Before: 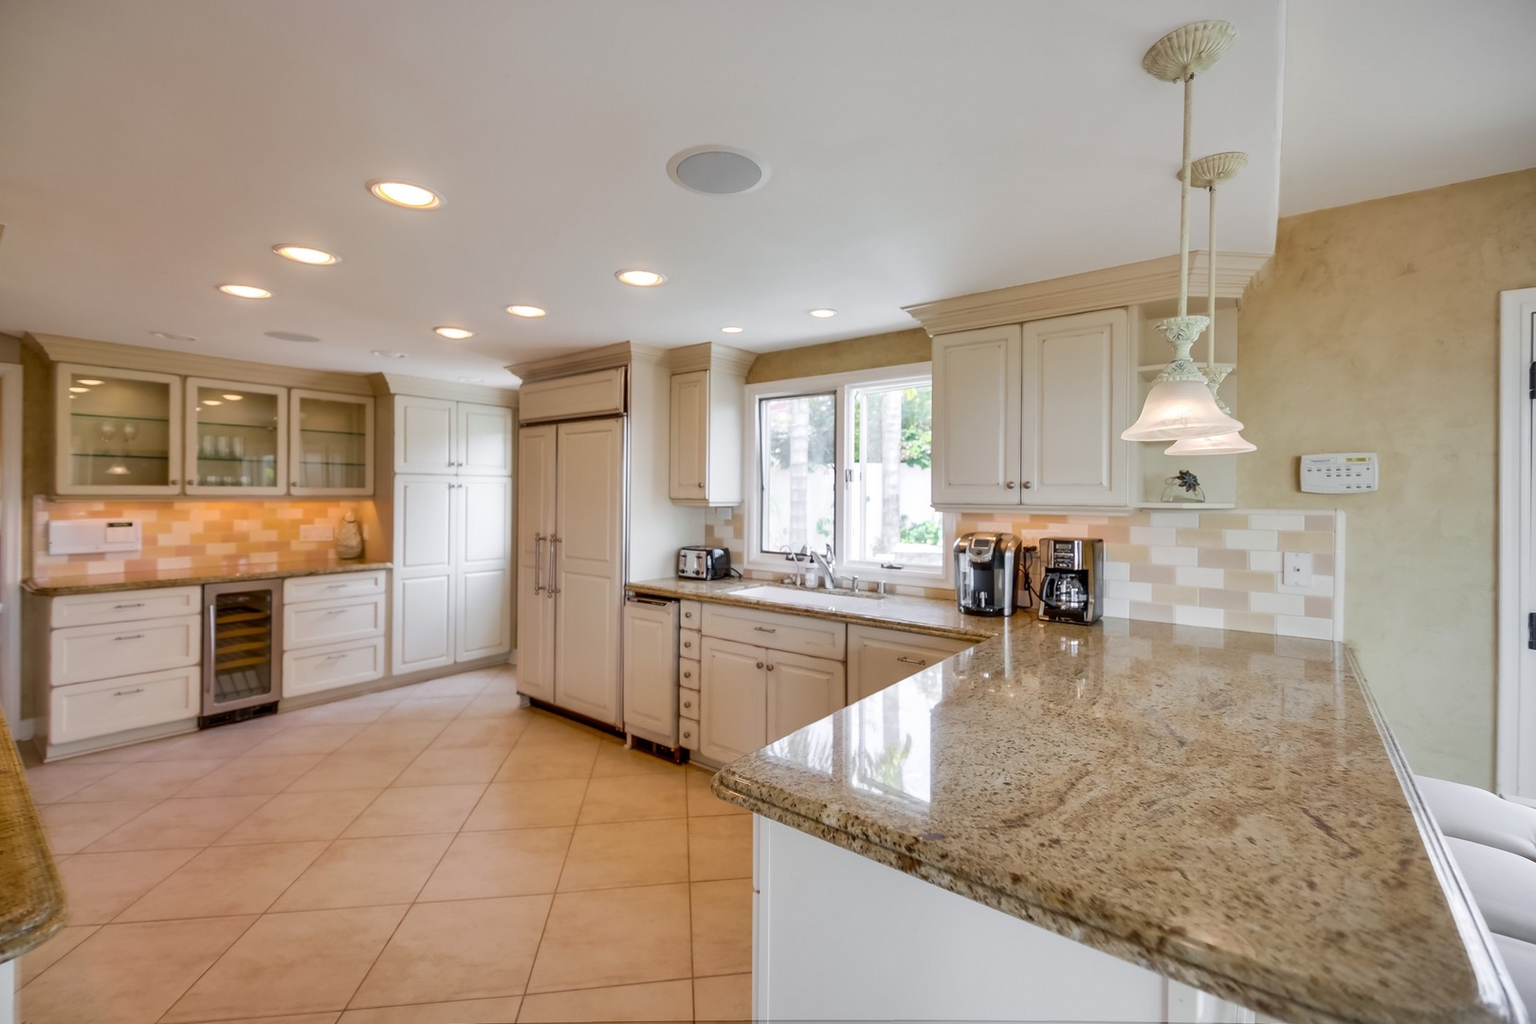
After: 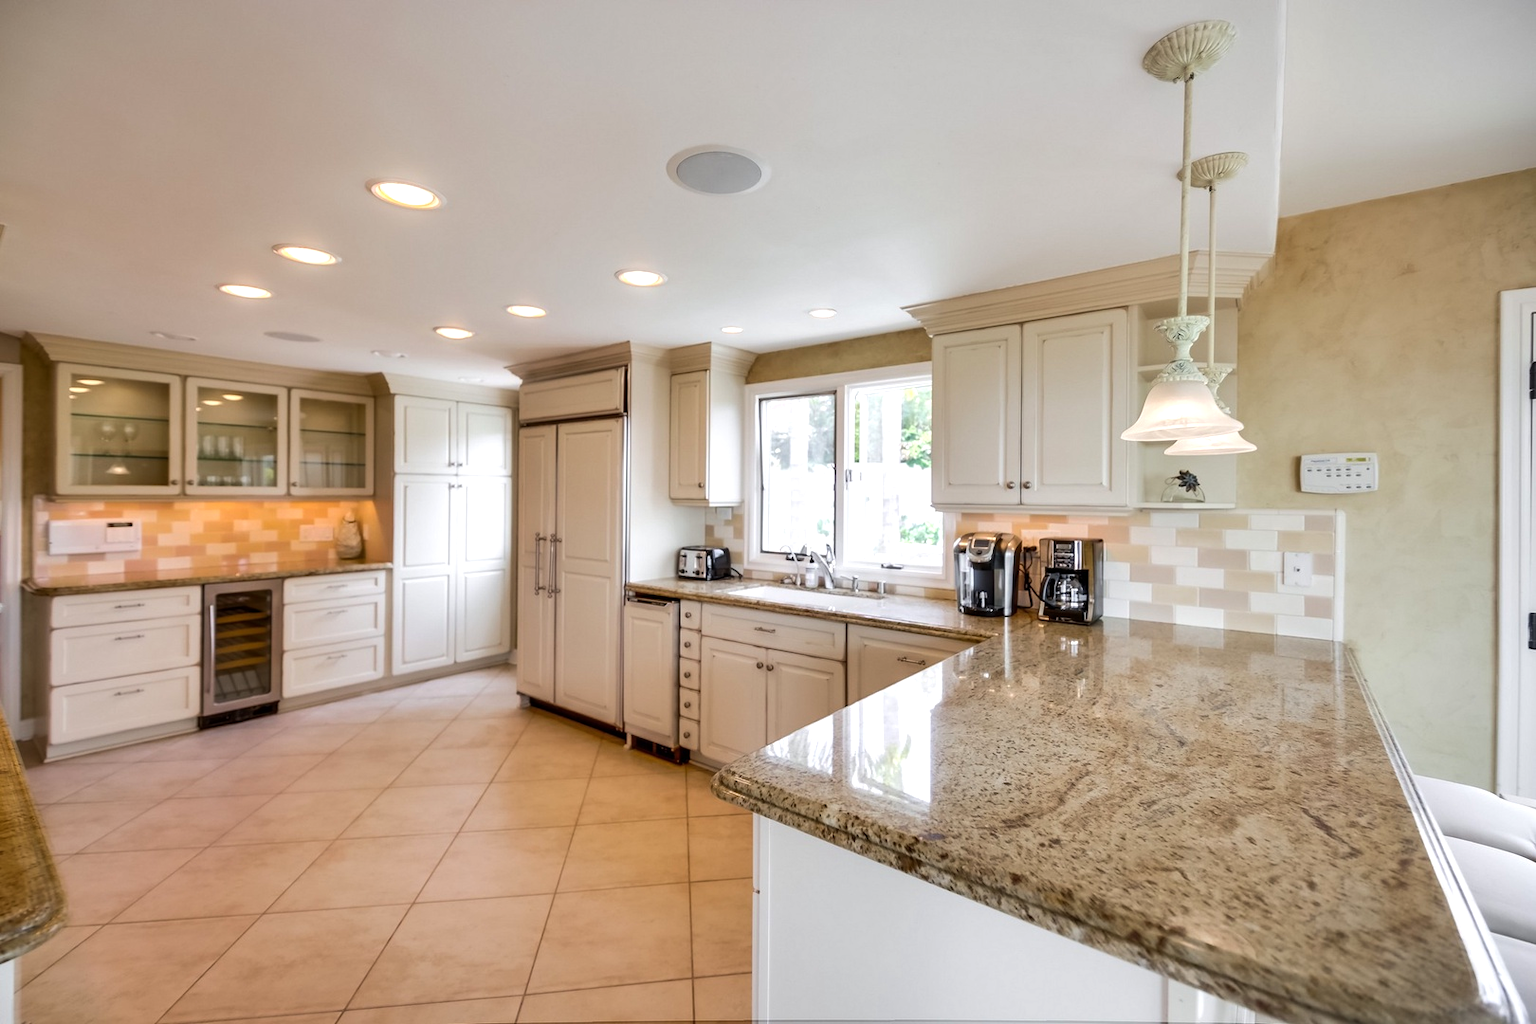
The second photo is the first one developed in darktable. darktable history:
tone equalizer: -8 EV -0.442 EV, -7 EV -0.421 EV, -6 EV -0.302 EV, -5 EV -0.242 EV, -3 EV 0.191 EV, -2 EV 0.312 EV, -1 EV 0.385 EV, +0 EV 0.398 EV, edges refinement/feathering 500, mask exposure compensation -1.57 EV, preserve details no
